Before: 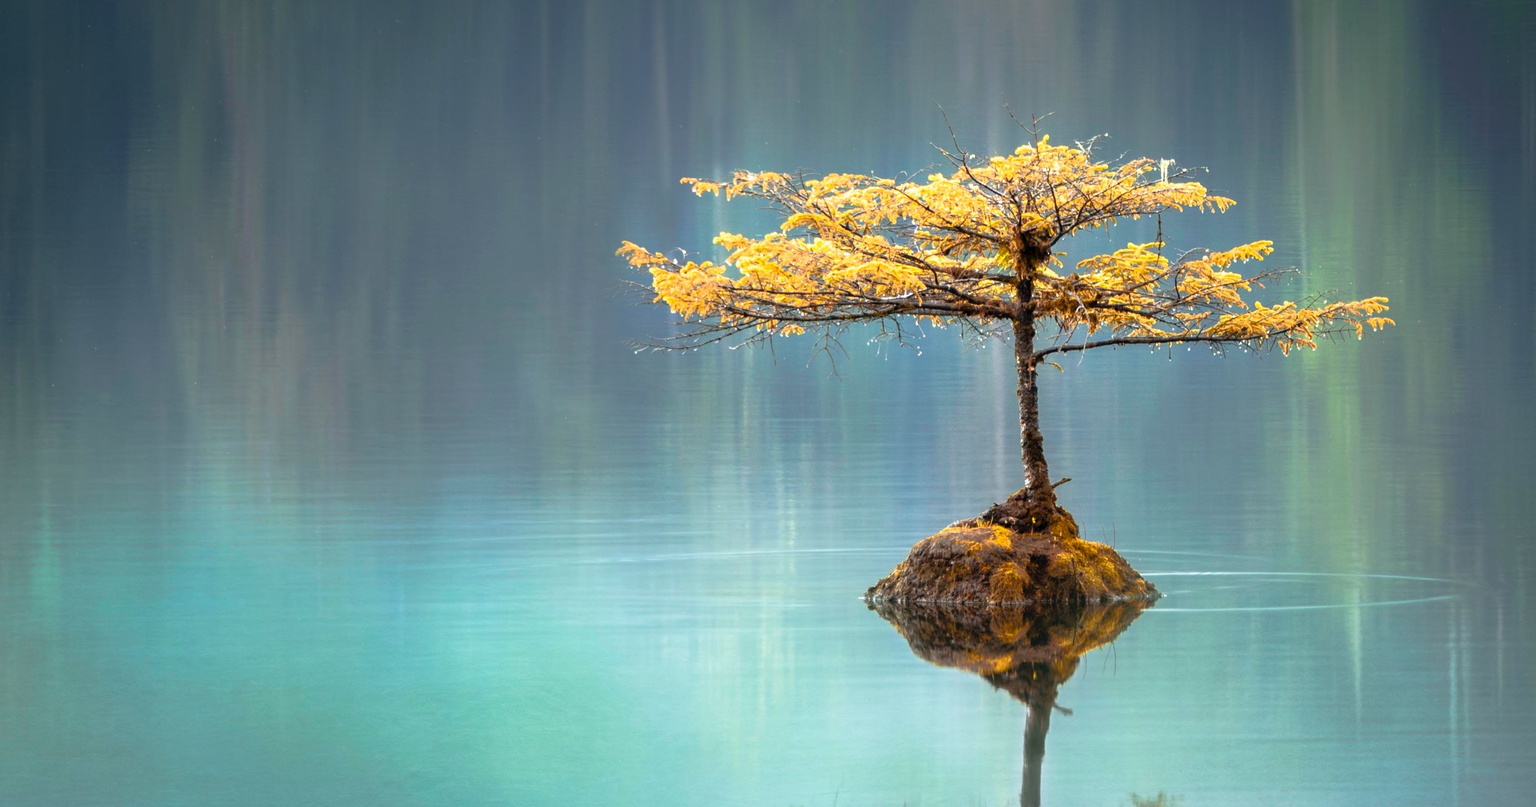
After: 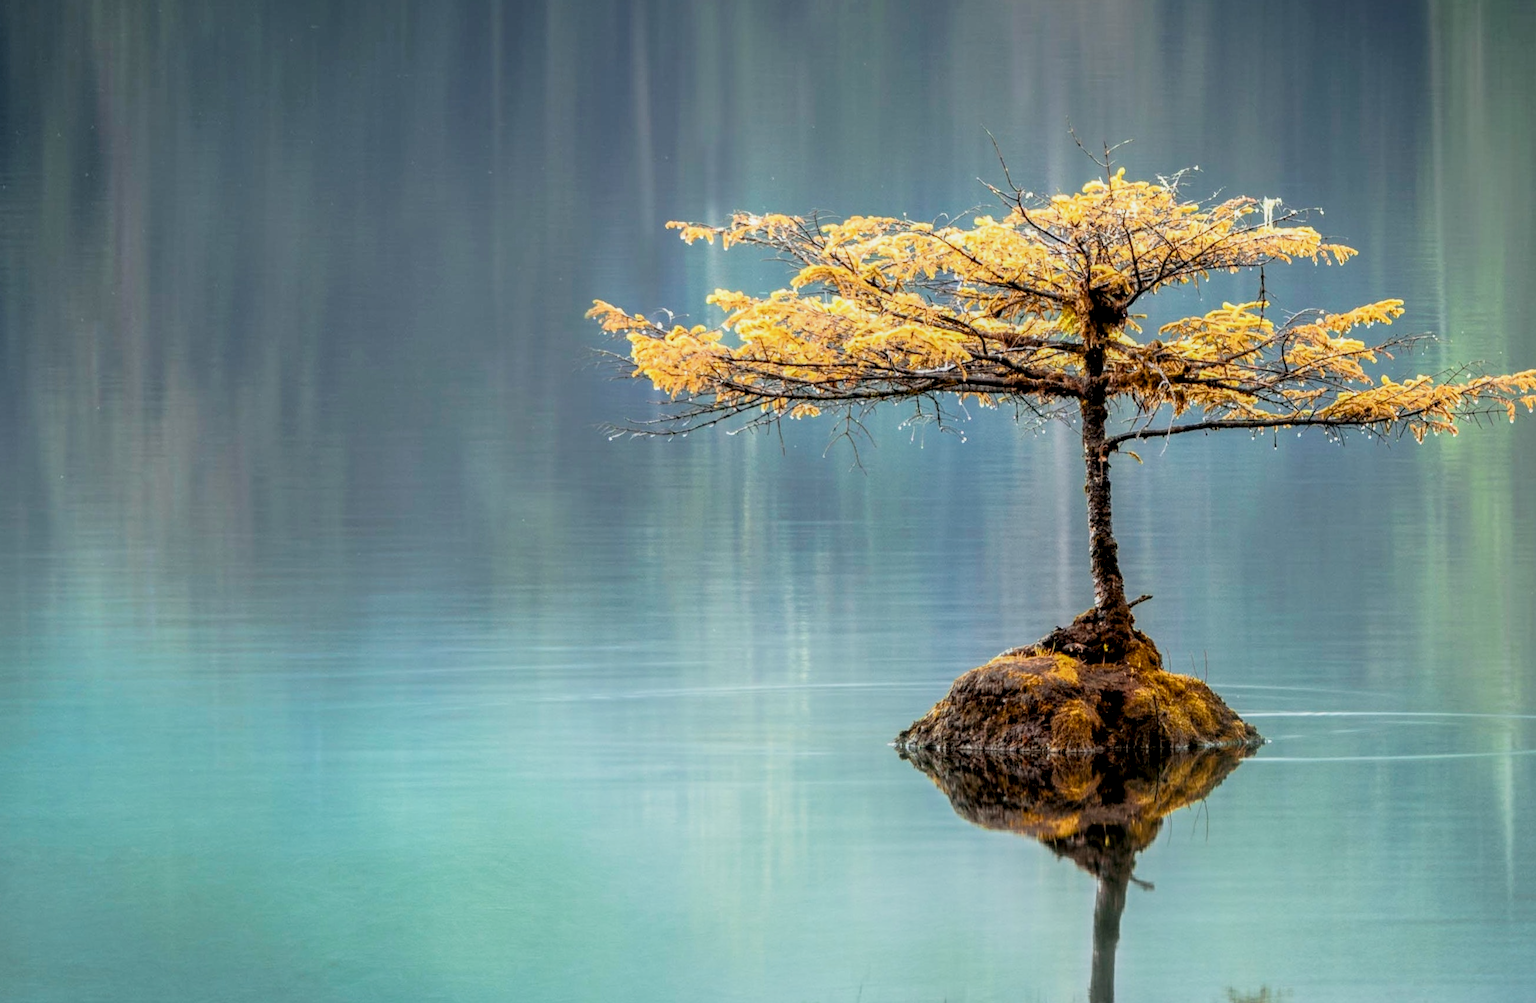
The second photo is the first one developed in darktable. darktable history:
crop and rotate: left 9.525%, right 10.154%
local contrast: highlights 23%, detail 150%
filmic rgb: black relative exposure -7.65 EV, white relative exposure 4.56 EV, hardness 3.61
